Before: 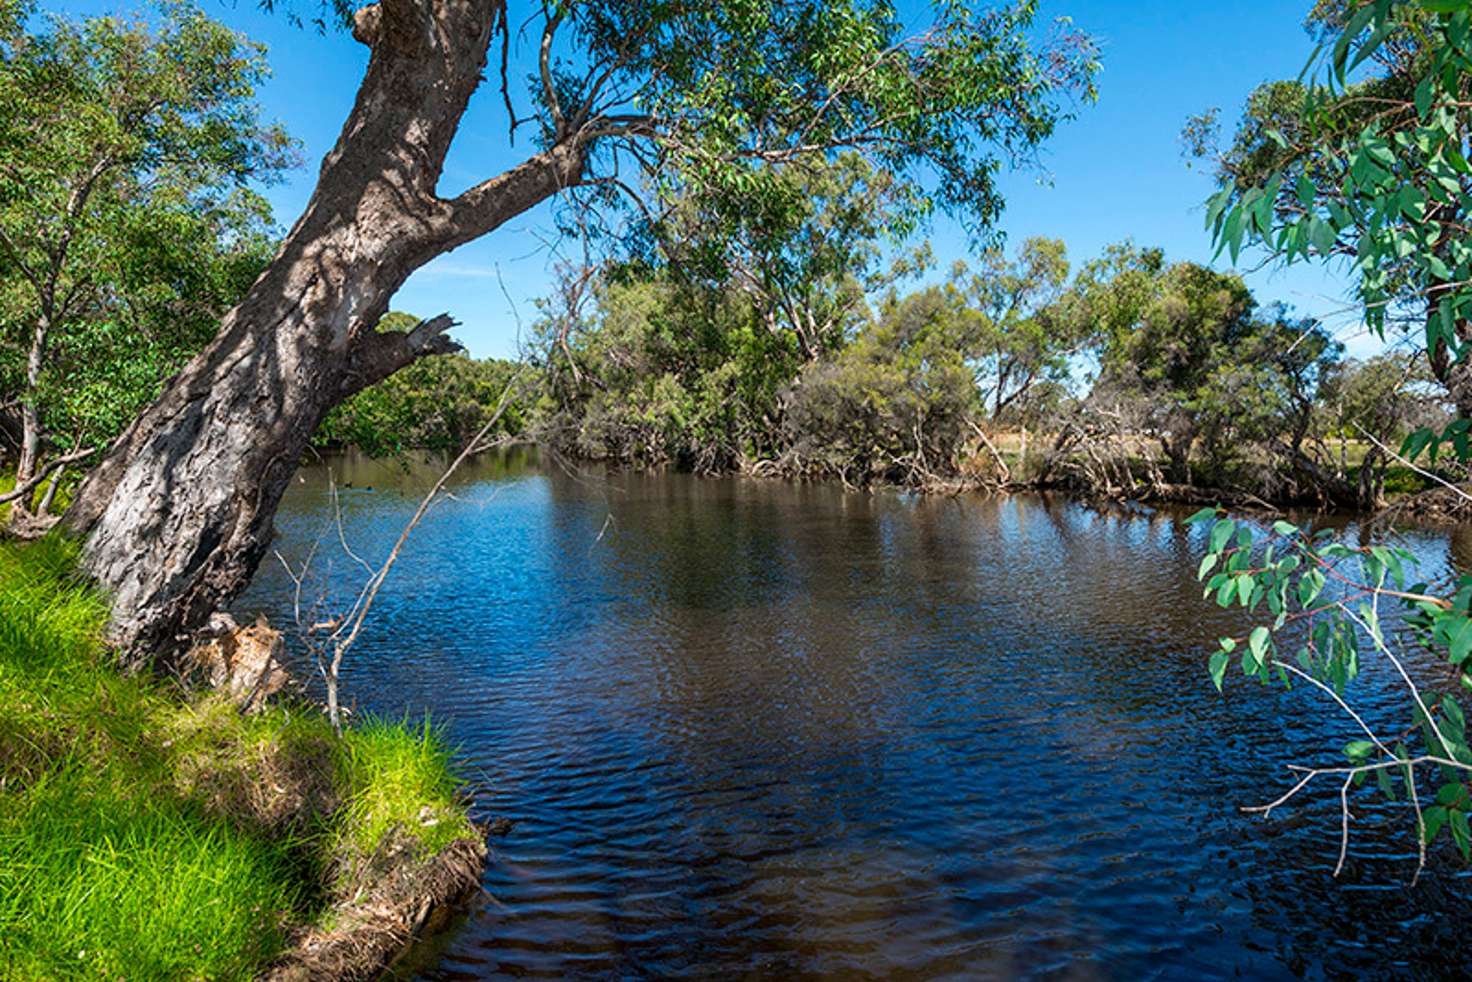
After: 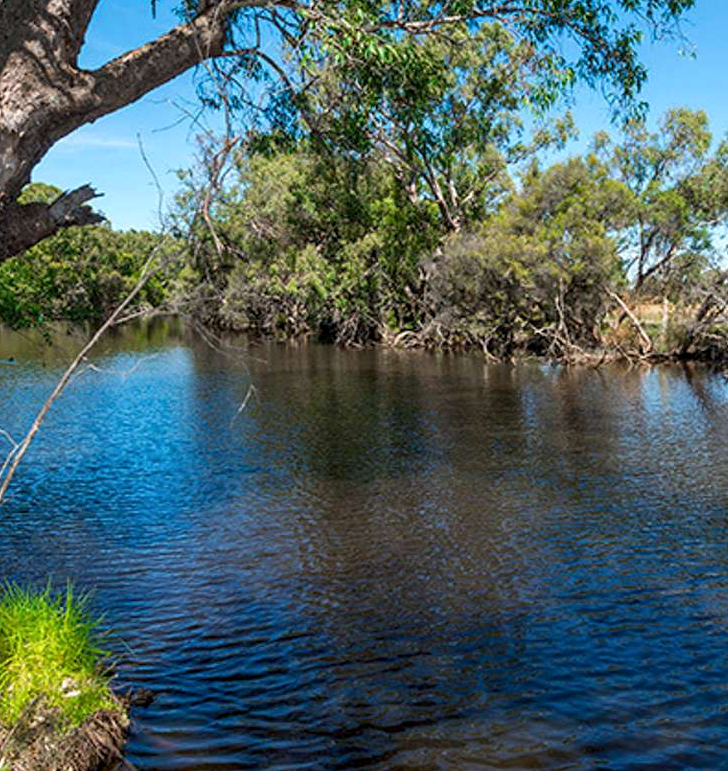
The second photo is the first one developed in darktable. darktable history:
crop and rotate: angle 0.02°, left 24.353%, top 13.219%, right 26.156%, bottom 8.224%
local contrast: highlights 100%, shadows 100%, detail 120%, midtone range 0.2
rotate and perspective: automatic cropping off
